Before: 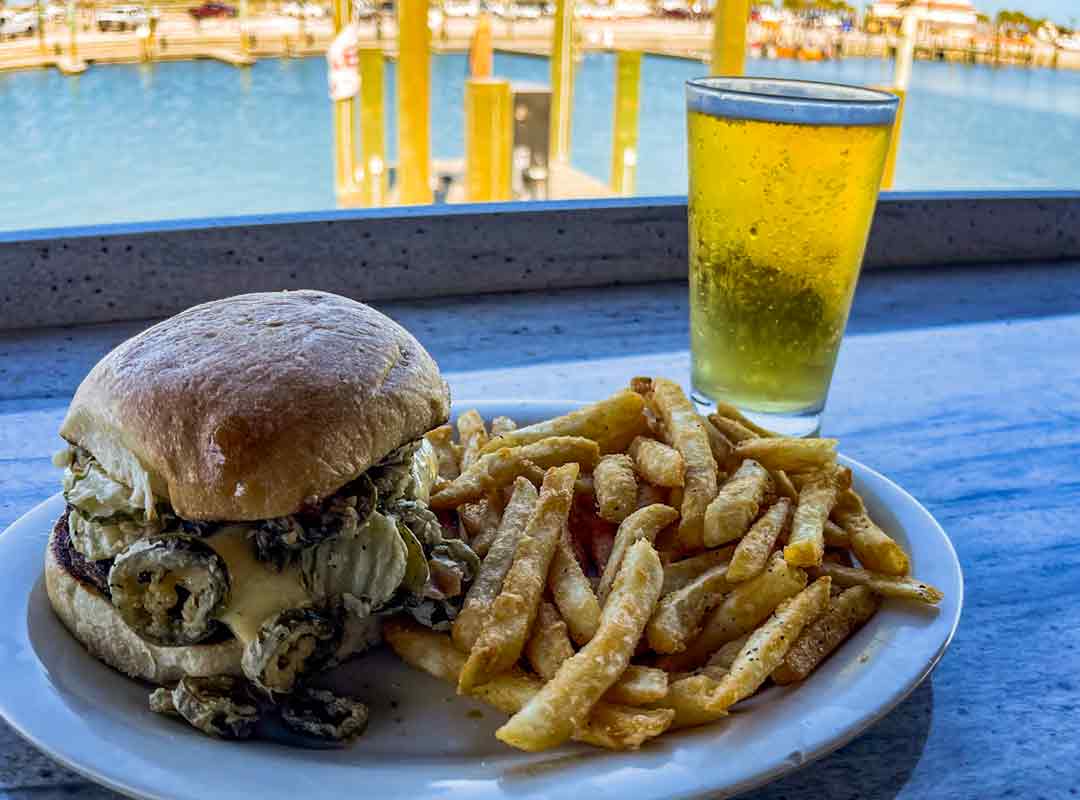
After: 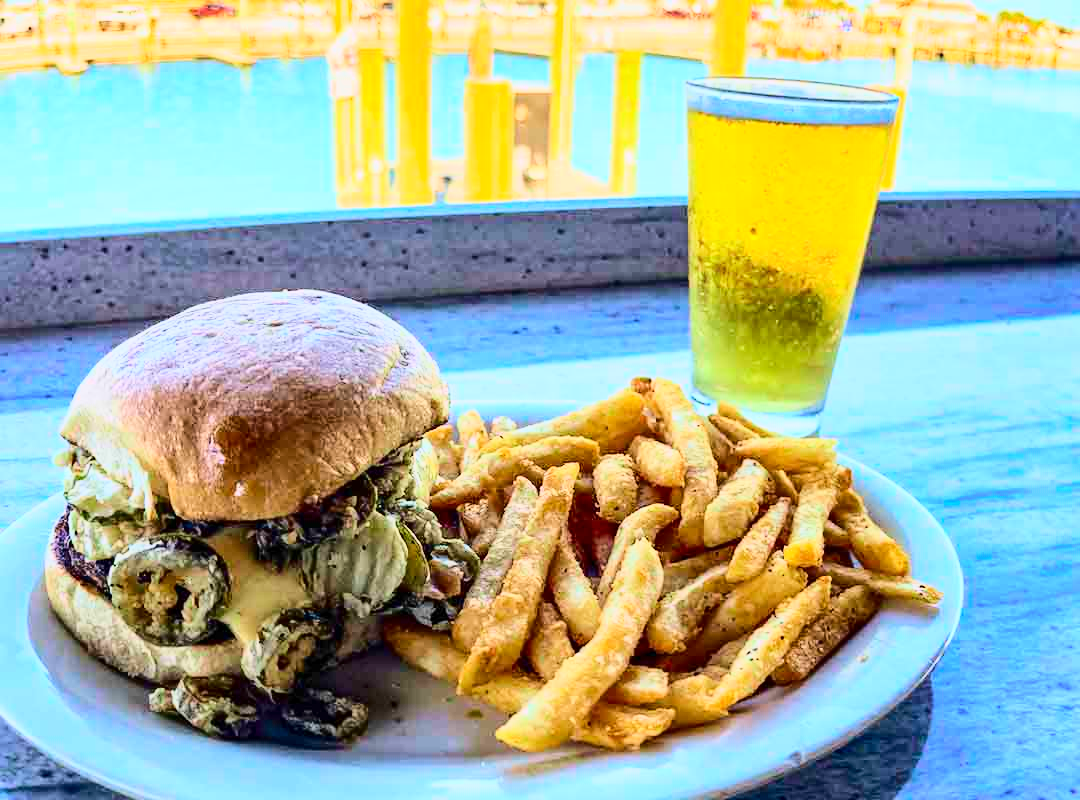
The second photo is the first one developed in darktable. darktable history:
base curve: curves: ch0 [(0, 0) (0.025, 0.046) (0.112, 0.277) (0.467, 0.74) (0.814, 0.929) (1, 0.942)]
tone curve: curves: ch0 [(0, 0) (0.091, 0.077) (0.389, 0.458) (0.745, 0.82) (0.844, 0.908) (0.909, 0.942) (1, 0.973)]; ch1 [(0, 0) (0.437, 0.404) (0.5, 0.5) (0.529, 0.55) (0.58, 0.6) (0.616, 0.649) (1, 1)]; ch2 [(0, 0) (0.442, 0.415) (0.5, 0.5) (0.535, 0.557) (0.585, 0.62) (1, 1)], color space Lab, independent channels, preserve colors none
